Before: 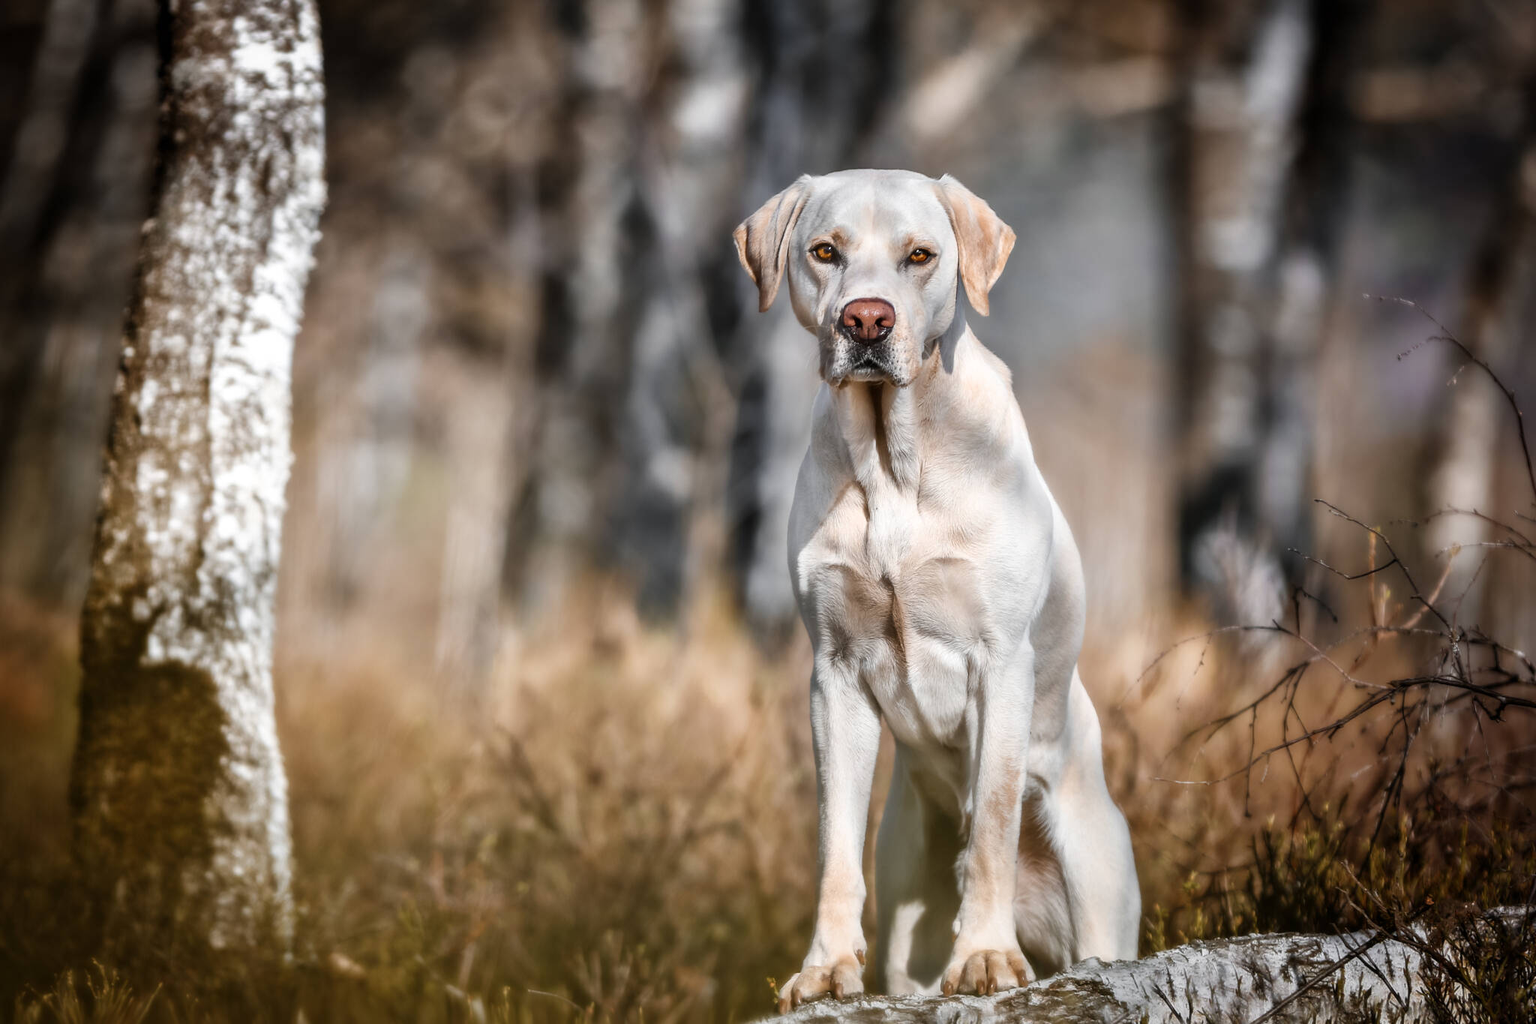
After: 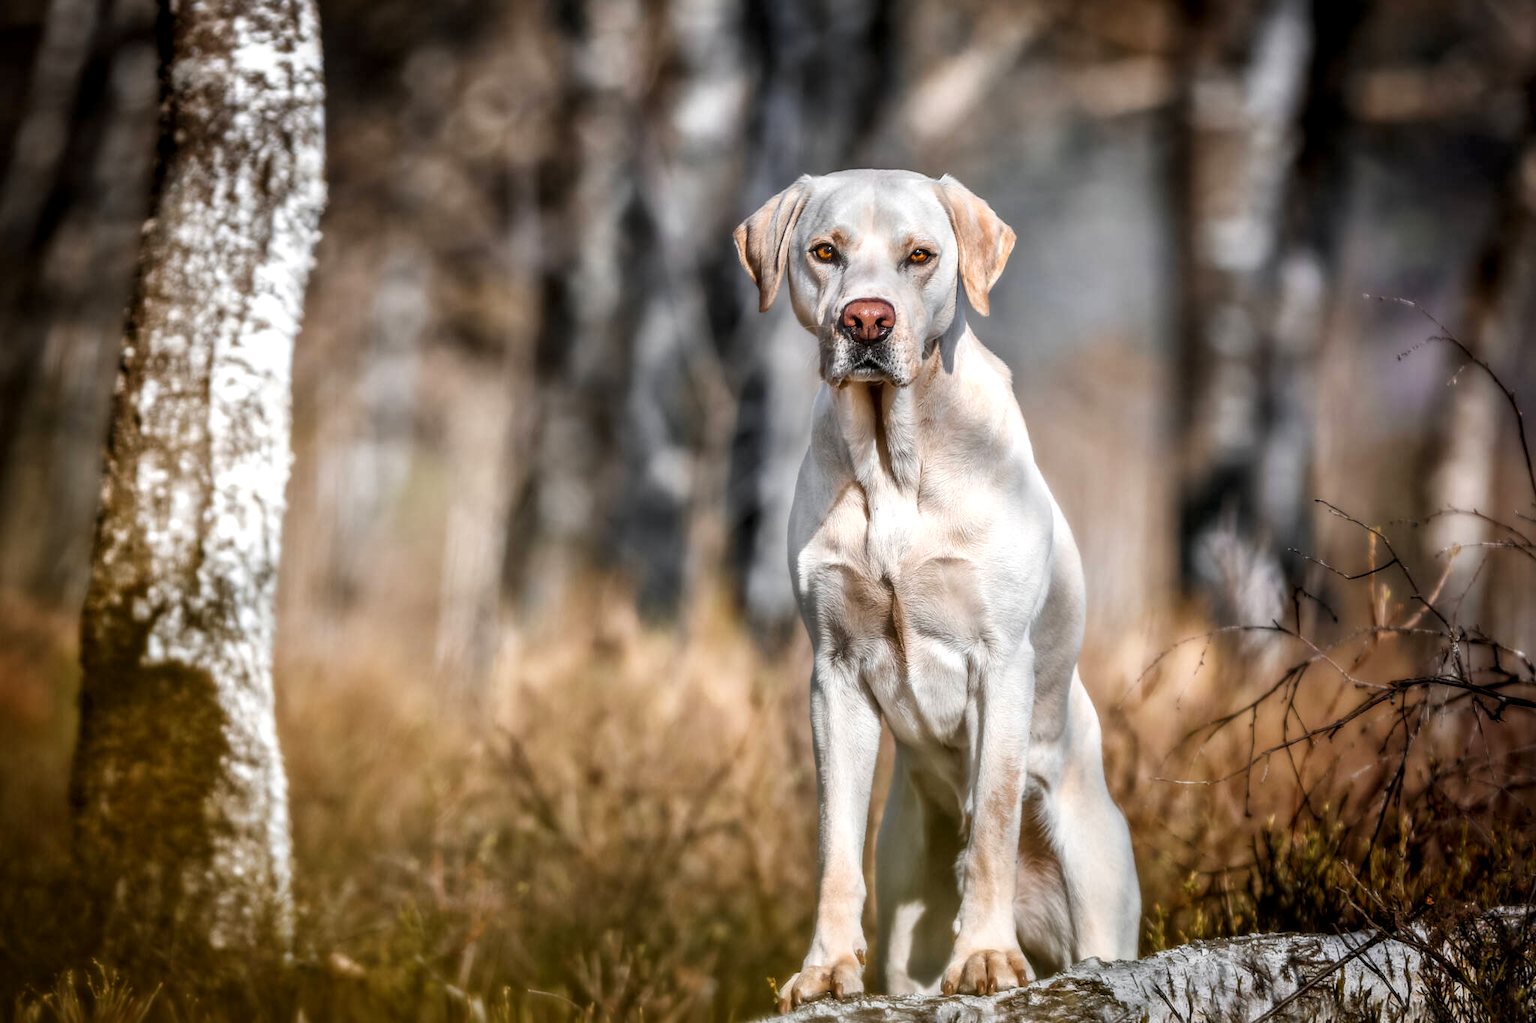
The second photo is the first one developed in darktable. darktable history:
contrast brightness saturation: saturation 0.18
local contrast: detail 130%
